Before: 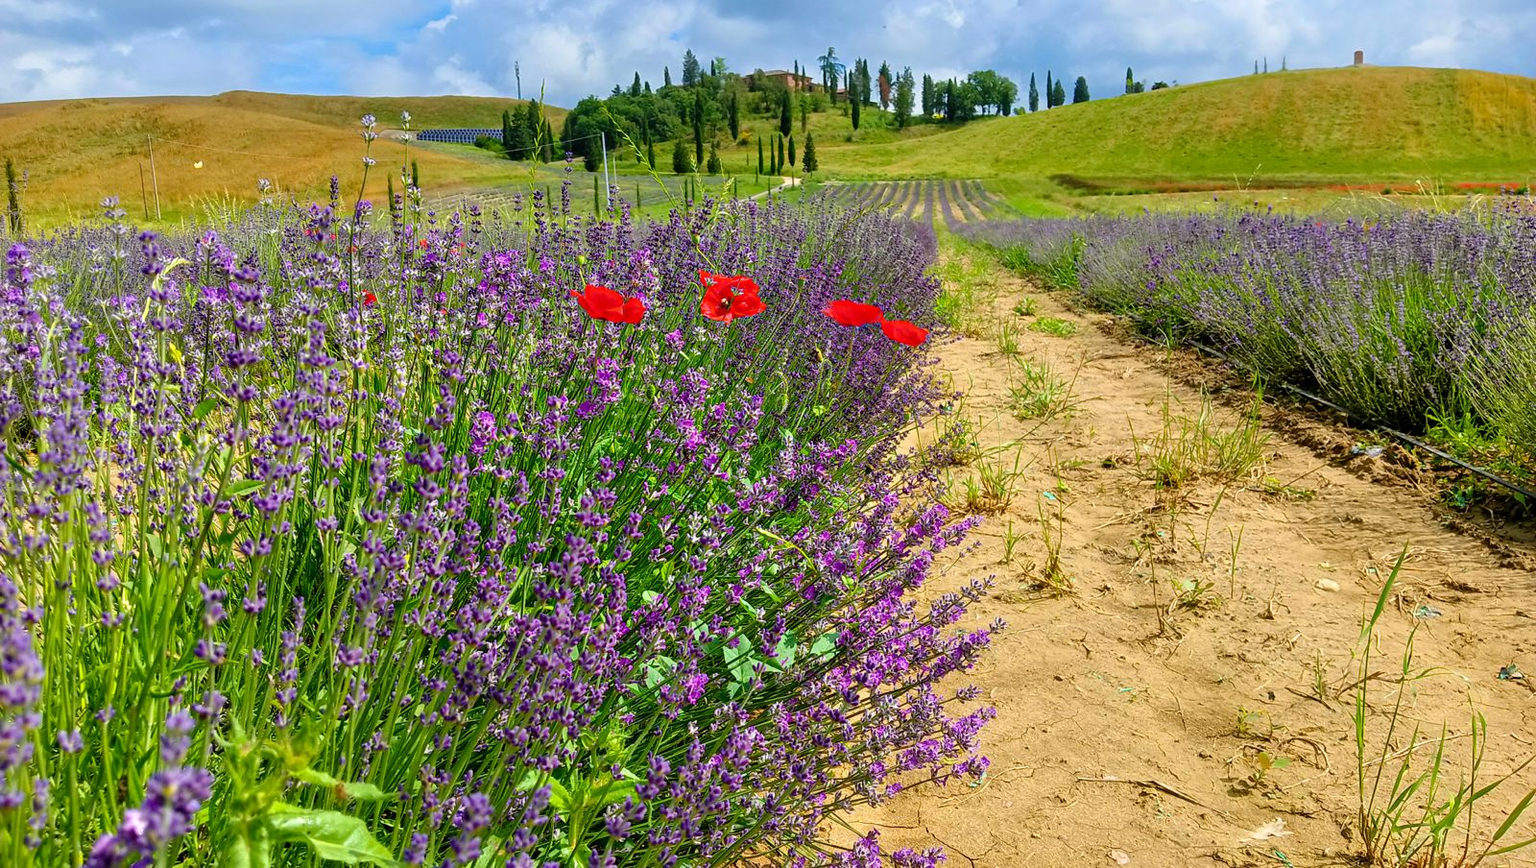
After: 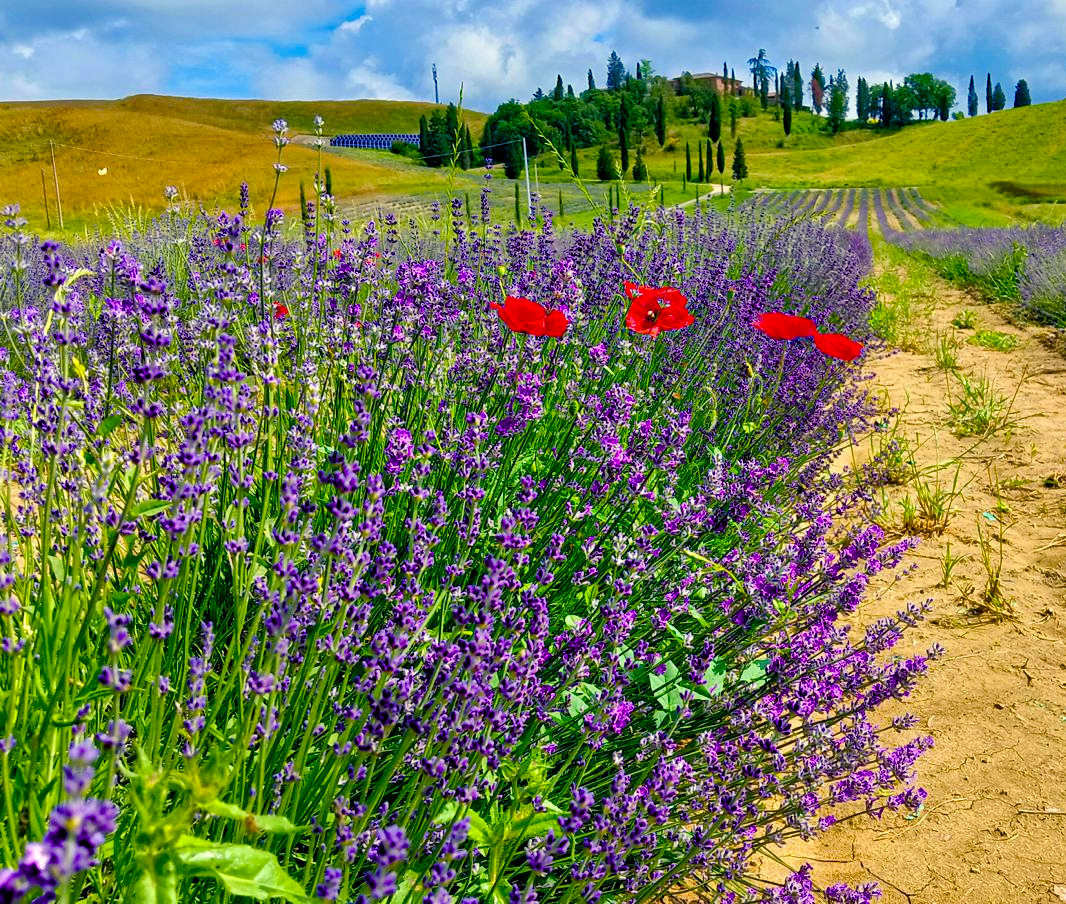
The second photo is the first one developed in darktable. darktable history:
color balance rgb: shadows lift › luminance -28.76%, shadows lift › chroma 15%, shadows lift › hue 270°, power › chroma 1%, power › hue 255°, highlights gain › luminance 7.14%, highlights gain › chroma 2%, highlights gain › hue 90°, global offset › luminance -0.29%, global offset › hue 260°, perceptual saturation grading › global saturation 20%, perceptual saturation grading › highlights -13.92%, perceptual saturation grading › shadows 50%
haze removal: compatibility mode true, adaptive false
shadows and highlights: soften with gaussian
crop and rotate: left 6.617%, right 26.717%
